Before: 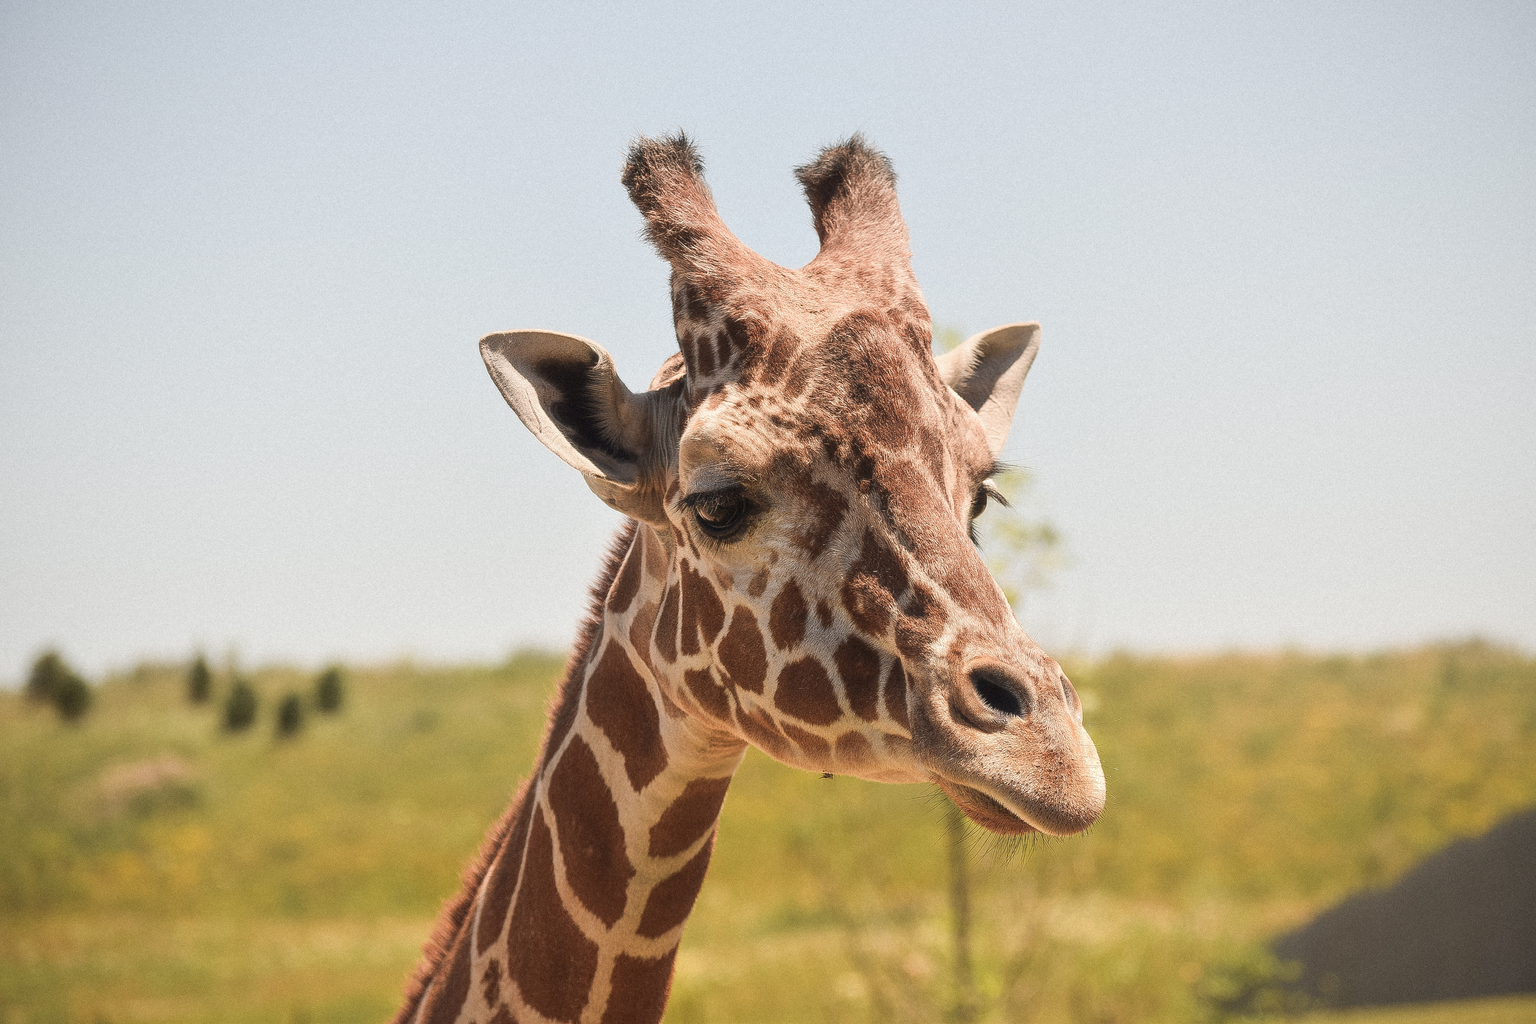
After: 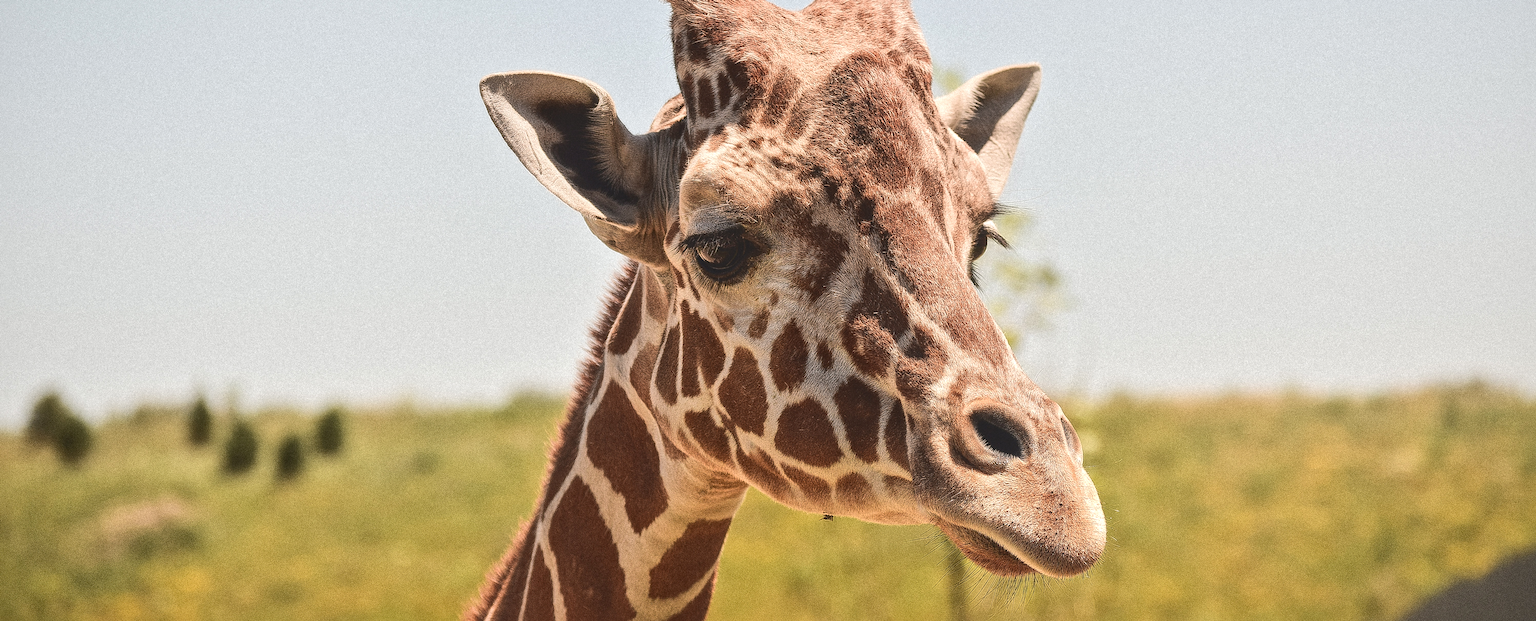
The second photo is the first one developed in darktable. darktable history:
contrast brightness saturation: contrast 0.038, saturation 0.068
local contrast: mode bilateral grid, contrast 21, coarseness 50, detail 162%, midtone range 0.2
crop and rotate: top 25.278%, bottom 13.979%
tone curve: curves: ch0 [(0, 0) (0.003, 0.156) (0.011, 0.156) (0.025, 0.157) (0.044, 0.164) (0.069, 0.172) (0.1, 0.181) (0.136, 0.191) (0.177, 0.214) (0.224, 0.245) (0.277, 0.285) (0.335, 0.333) (0.399, 0.387) (0.468, 0.471) (0.543, 0.556) (0.623, 0.648) (0.709, 0.734) (0.801, 0.809) (0.898, 0.891) (1, 1)], color space Lab, independent channels, preserve colors none
